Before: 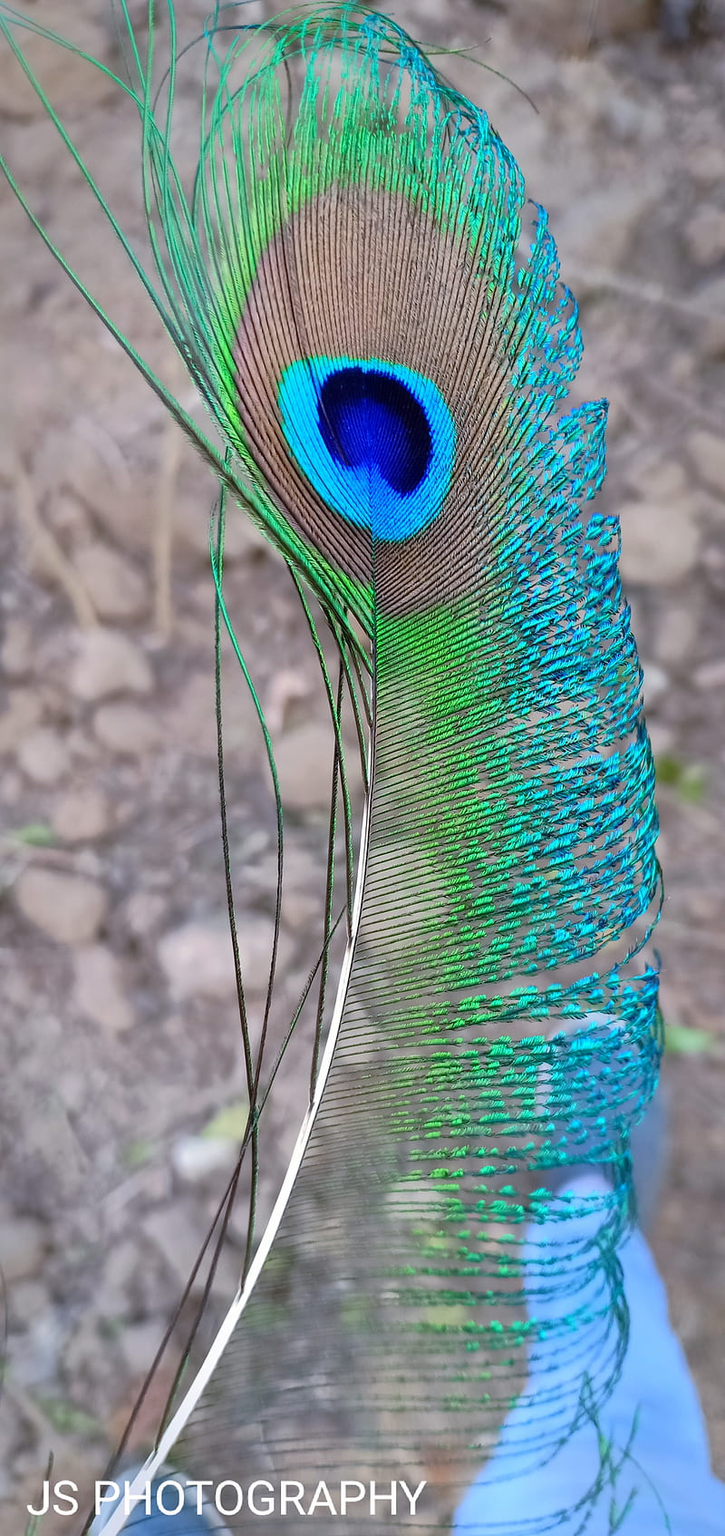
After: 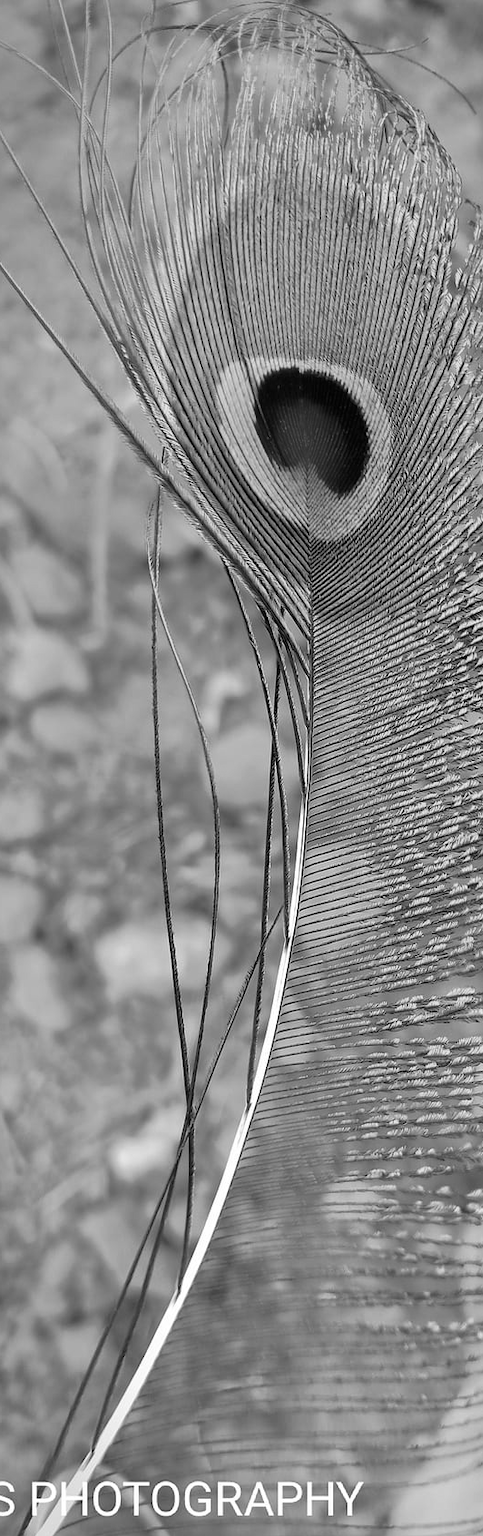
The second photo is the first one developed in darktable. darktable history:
monochrome: a 32, b 64, size 2.3, highlights 1
crop and rotate: left 8.786%, right 24.548%
